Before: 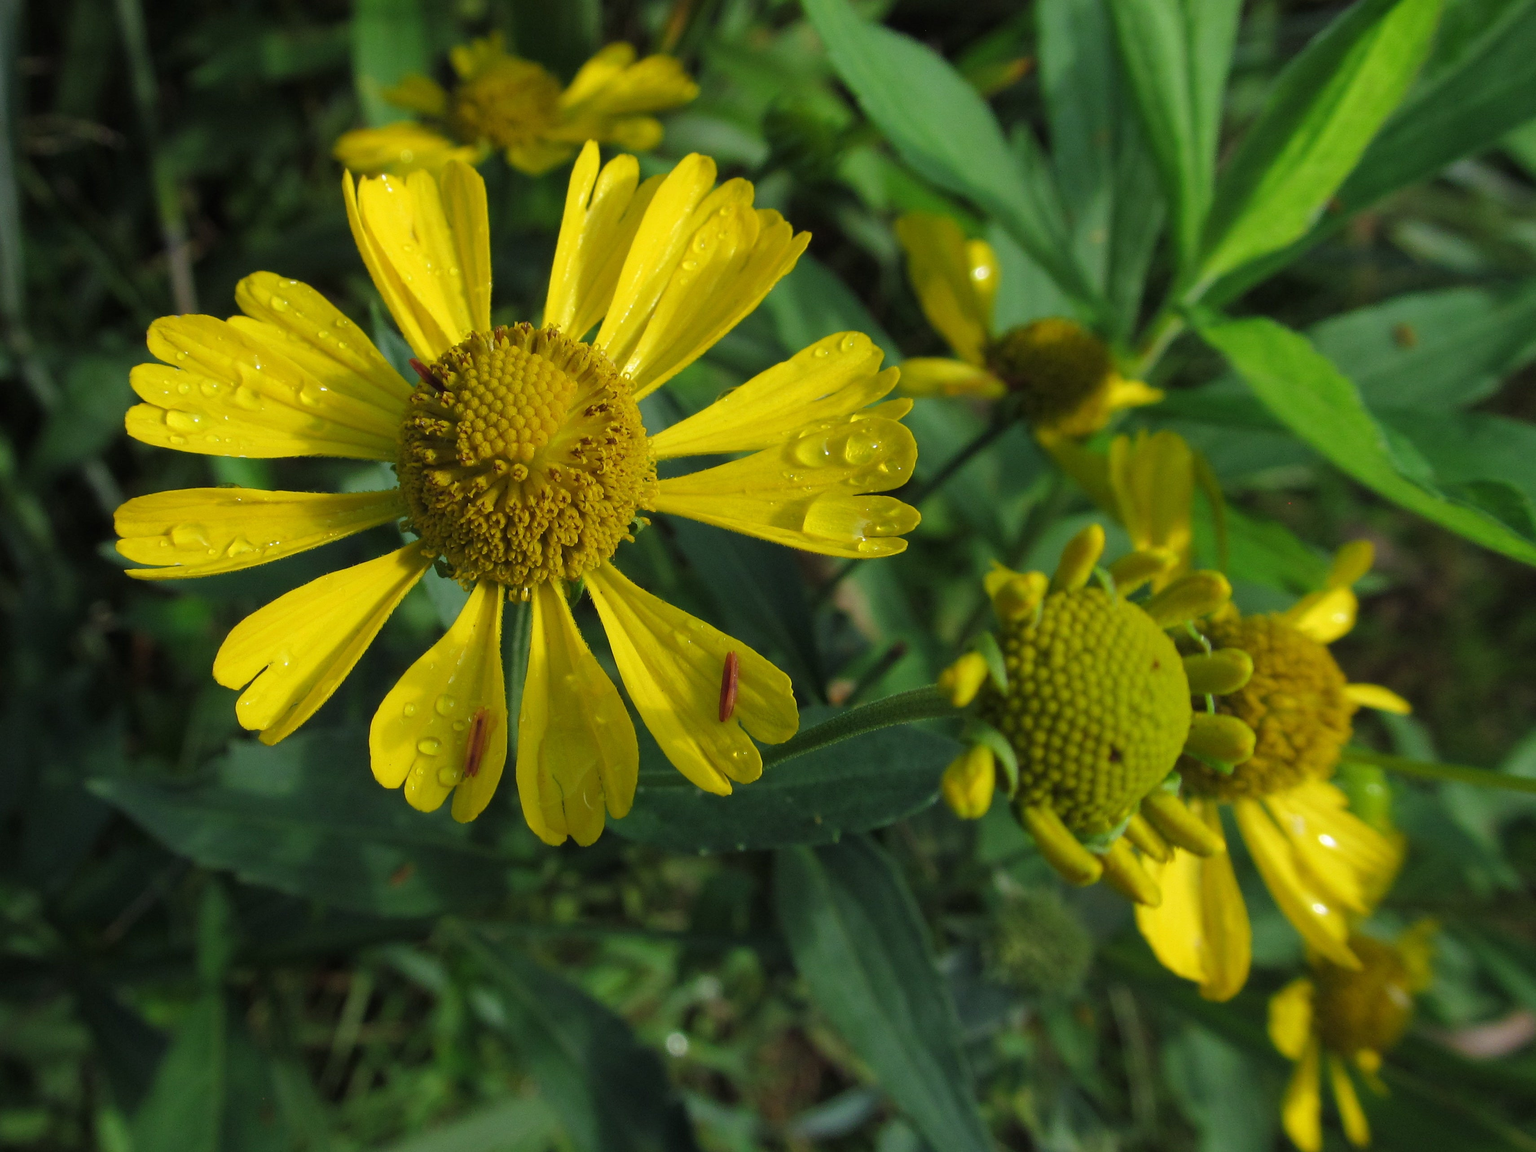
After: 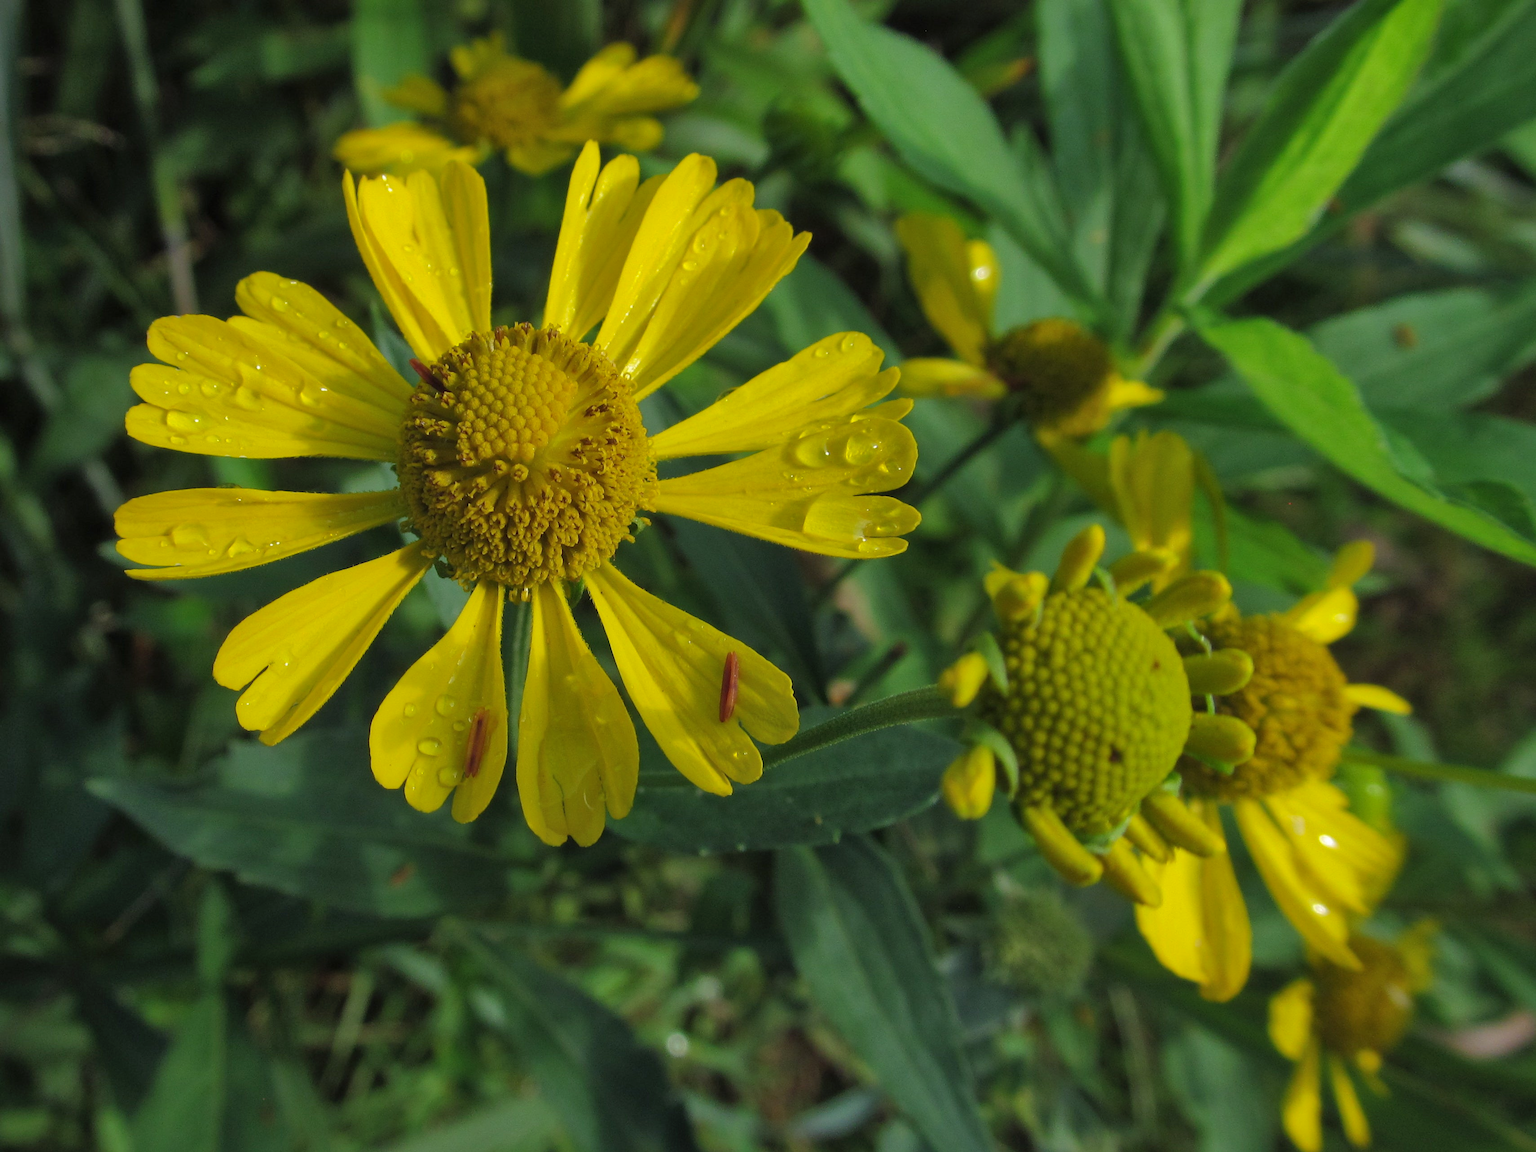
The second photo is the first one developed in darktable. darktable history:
shadows and highlights: shadows 39.33, highlights -59.81
